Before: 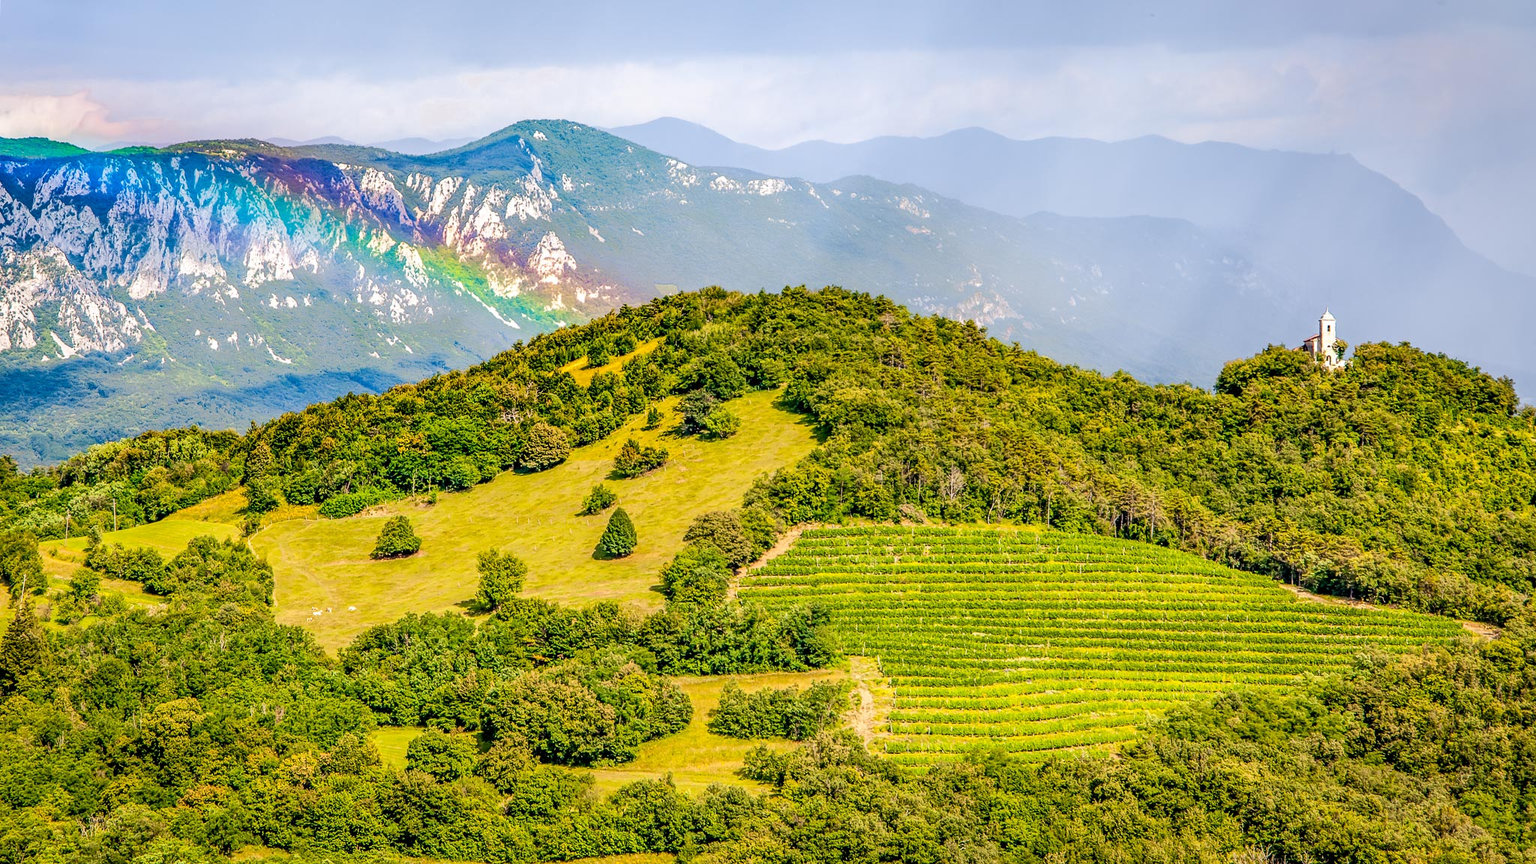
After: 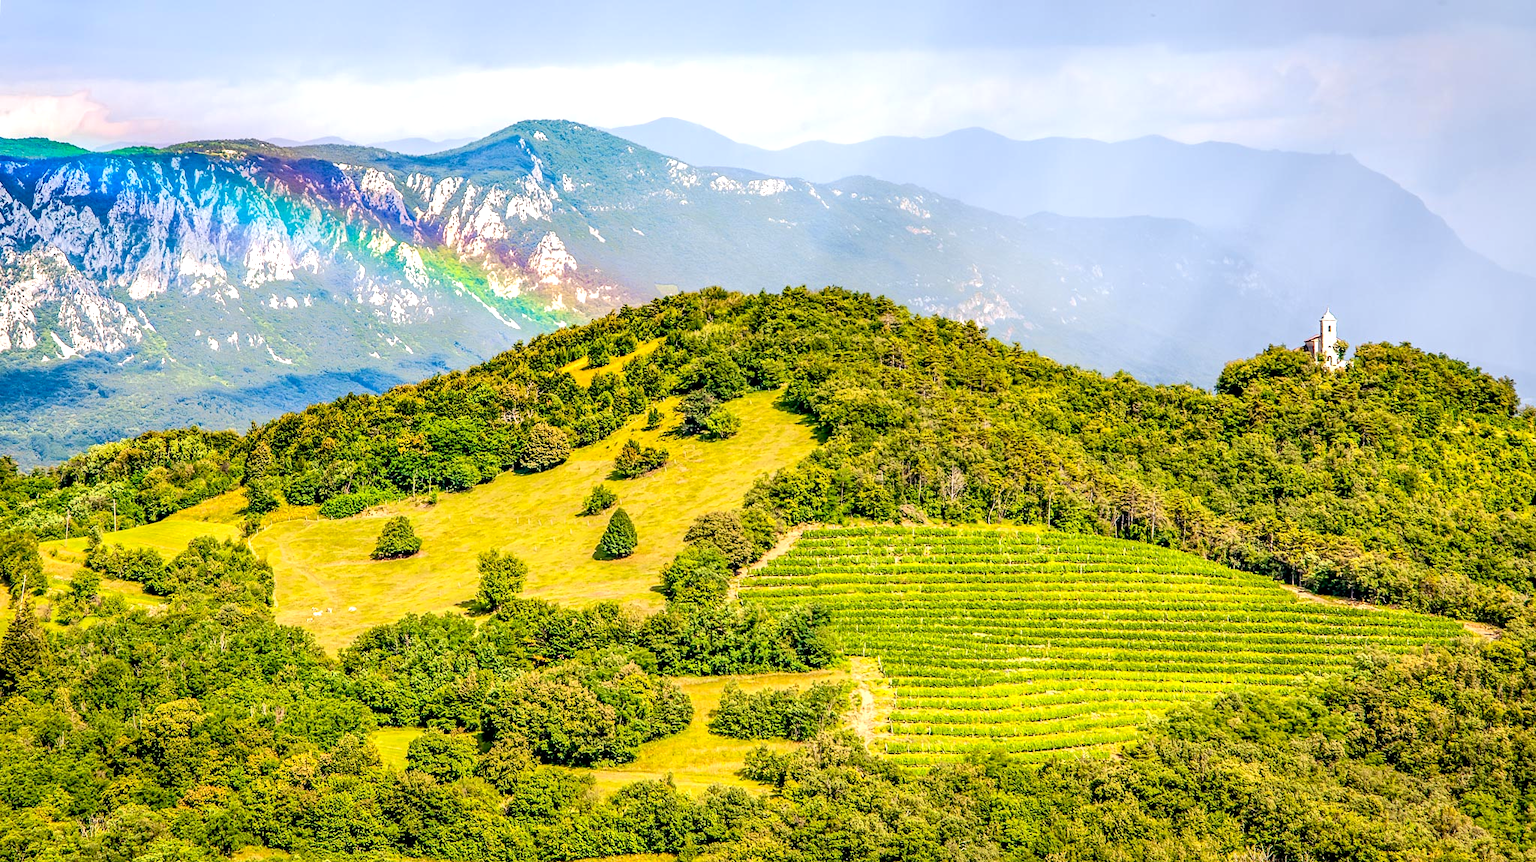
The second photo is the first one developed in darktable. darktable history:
crop: top 0.051%, bottom 0.139%
exposure: black level correction 0.003, exposure 0.384 EV, compensate exposure bias true, compensate highlight preservation false
